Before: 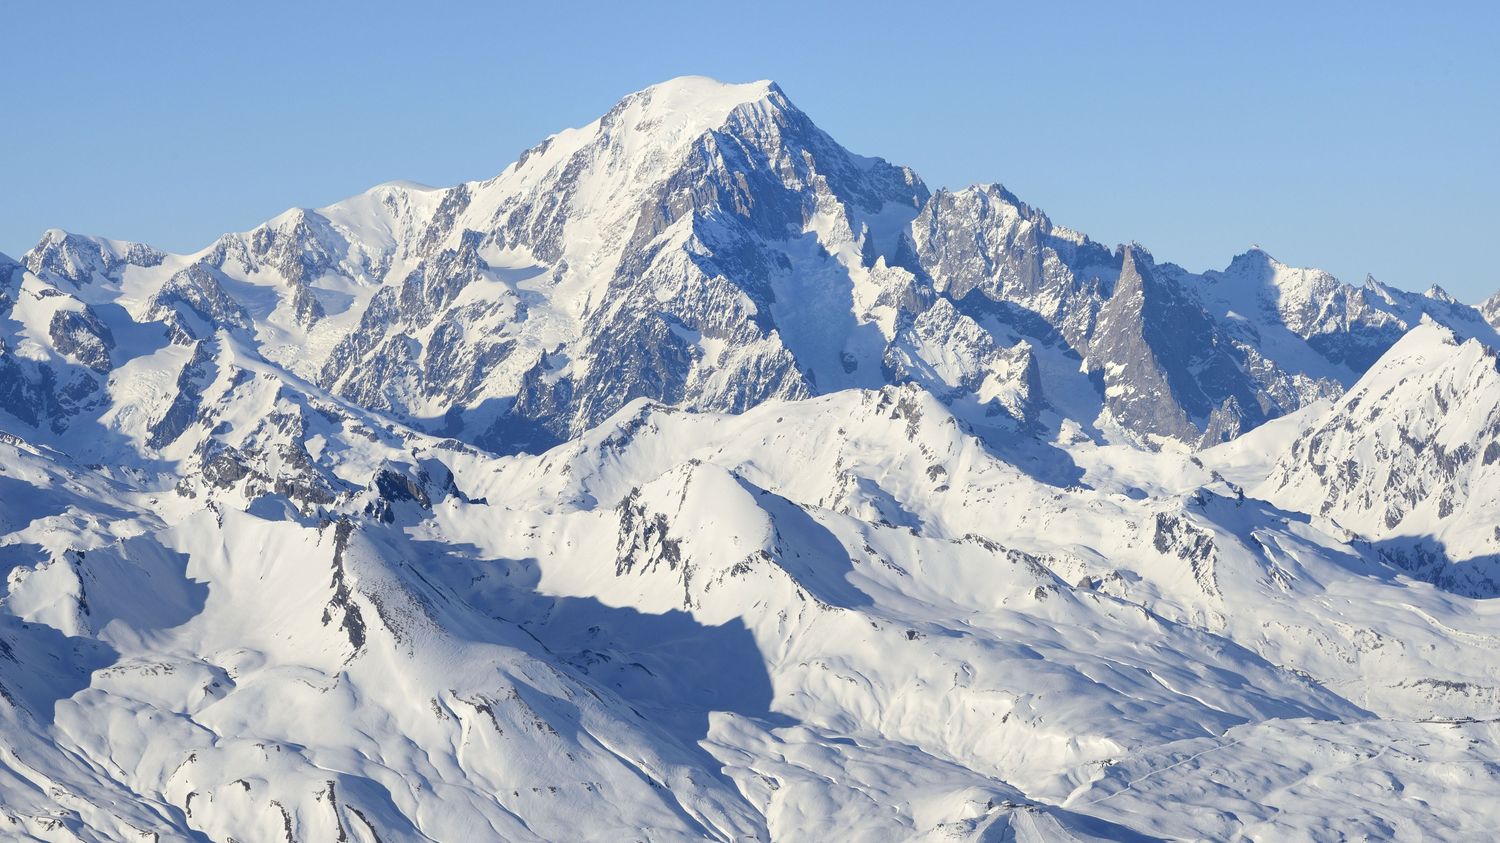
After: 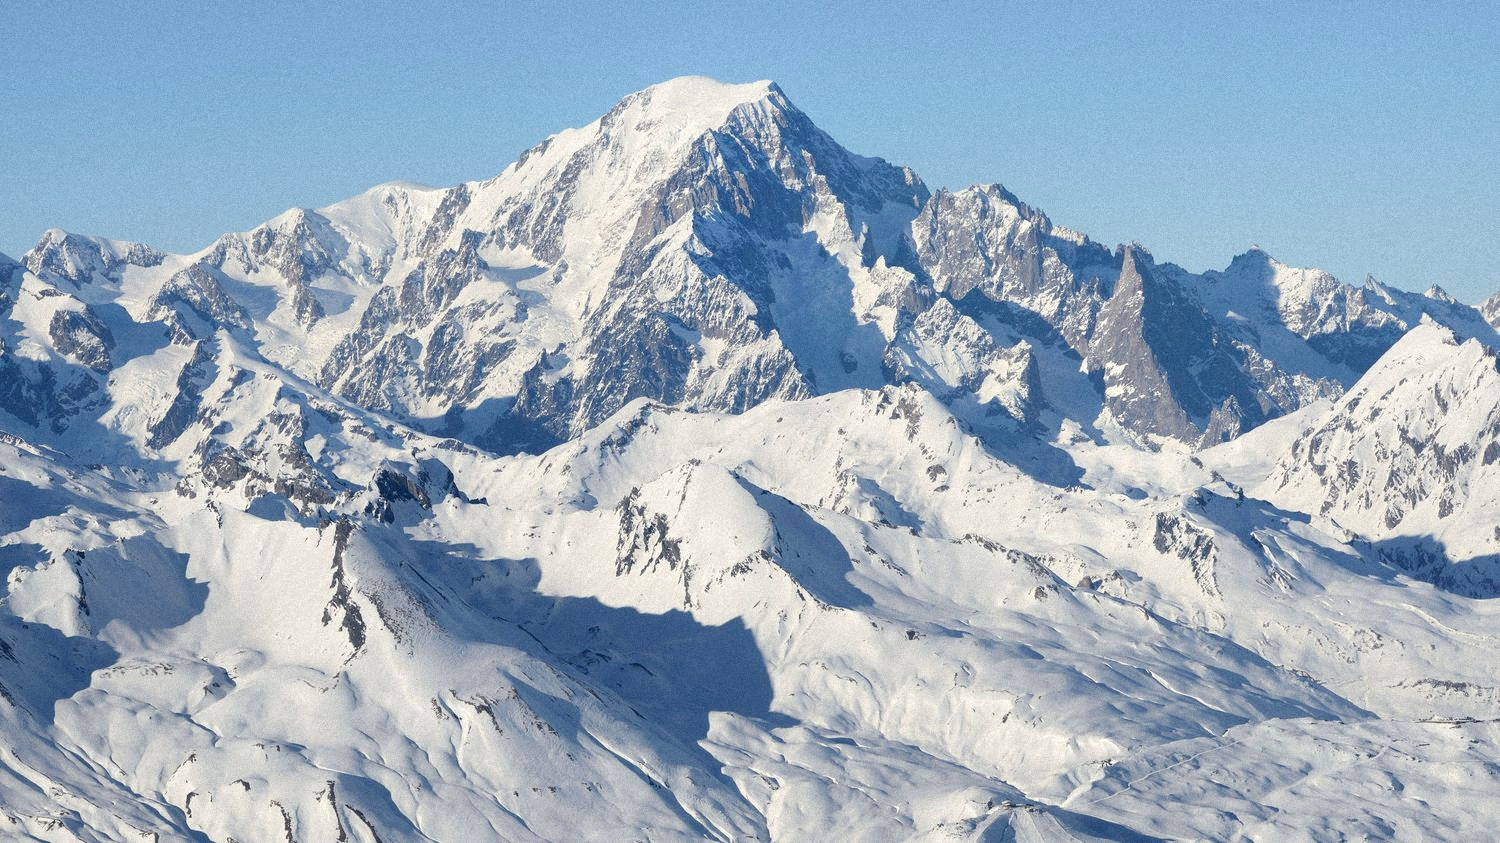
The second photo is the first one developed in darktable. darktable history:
grain: mid-tones bias 0%
color correction: saturation 0.8
